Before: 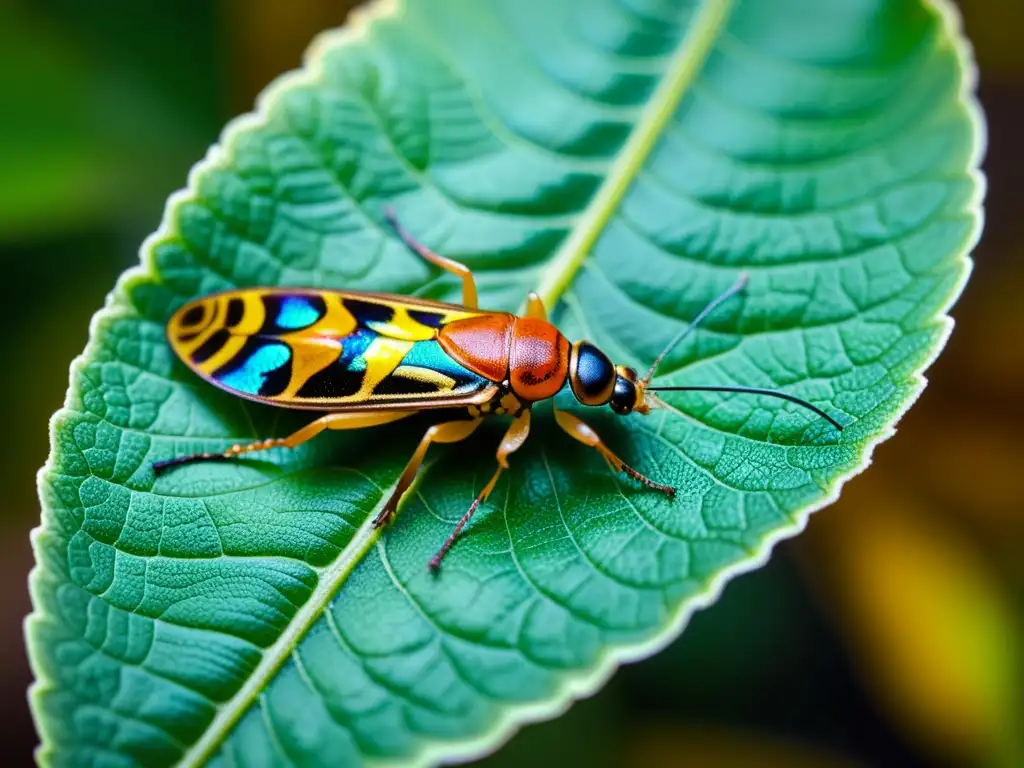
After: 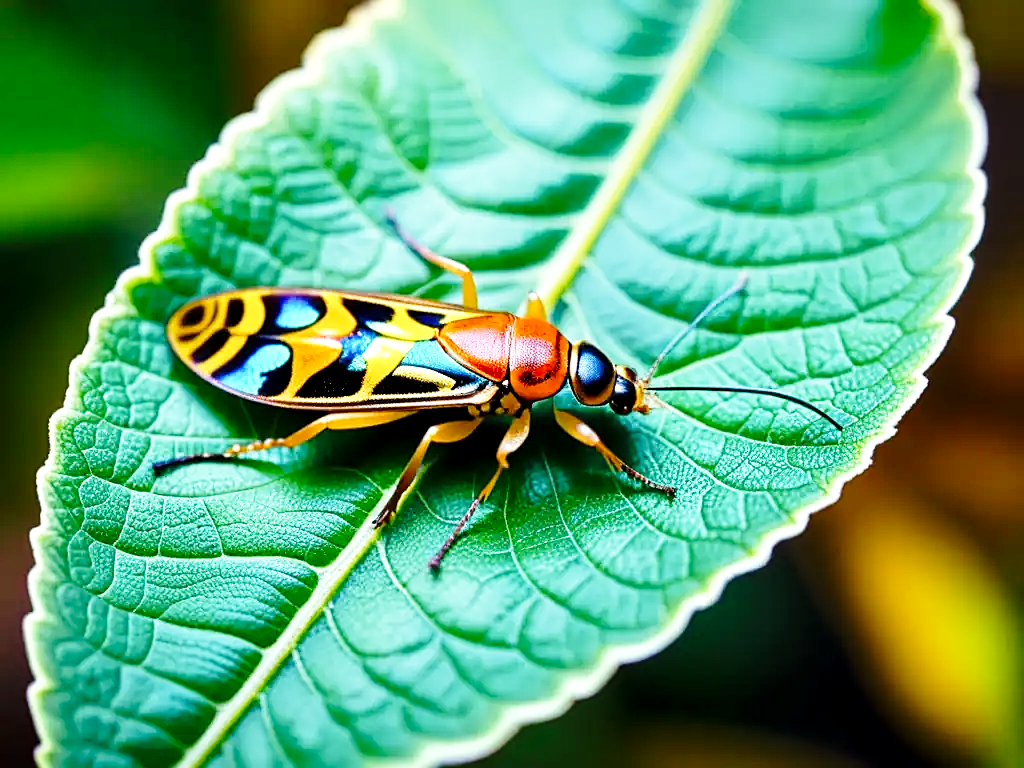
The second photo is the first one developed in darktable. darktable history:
base curve: curves: ch0 [(0, 0) (0.028, 0.03) (0.121, 0.232) (0.46, 0.748) (0.859, 0.968) (1, 1)], preserve colors none
local contrast: highlights 106%, shadows 103%, detail 119%, midtone range 0.2
sharpen: amount 0.494
